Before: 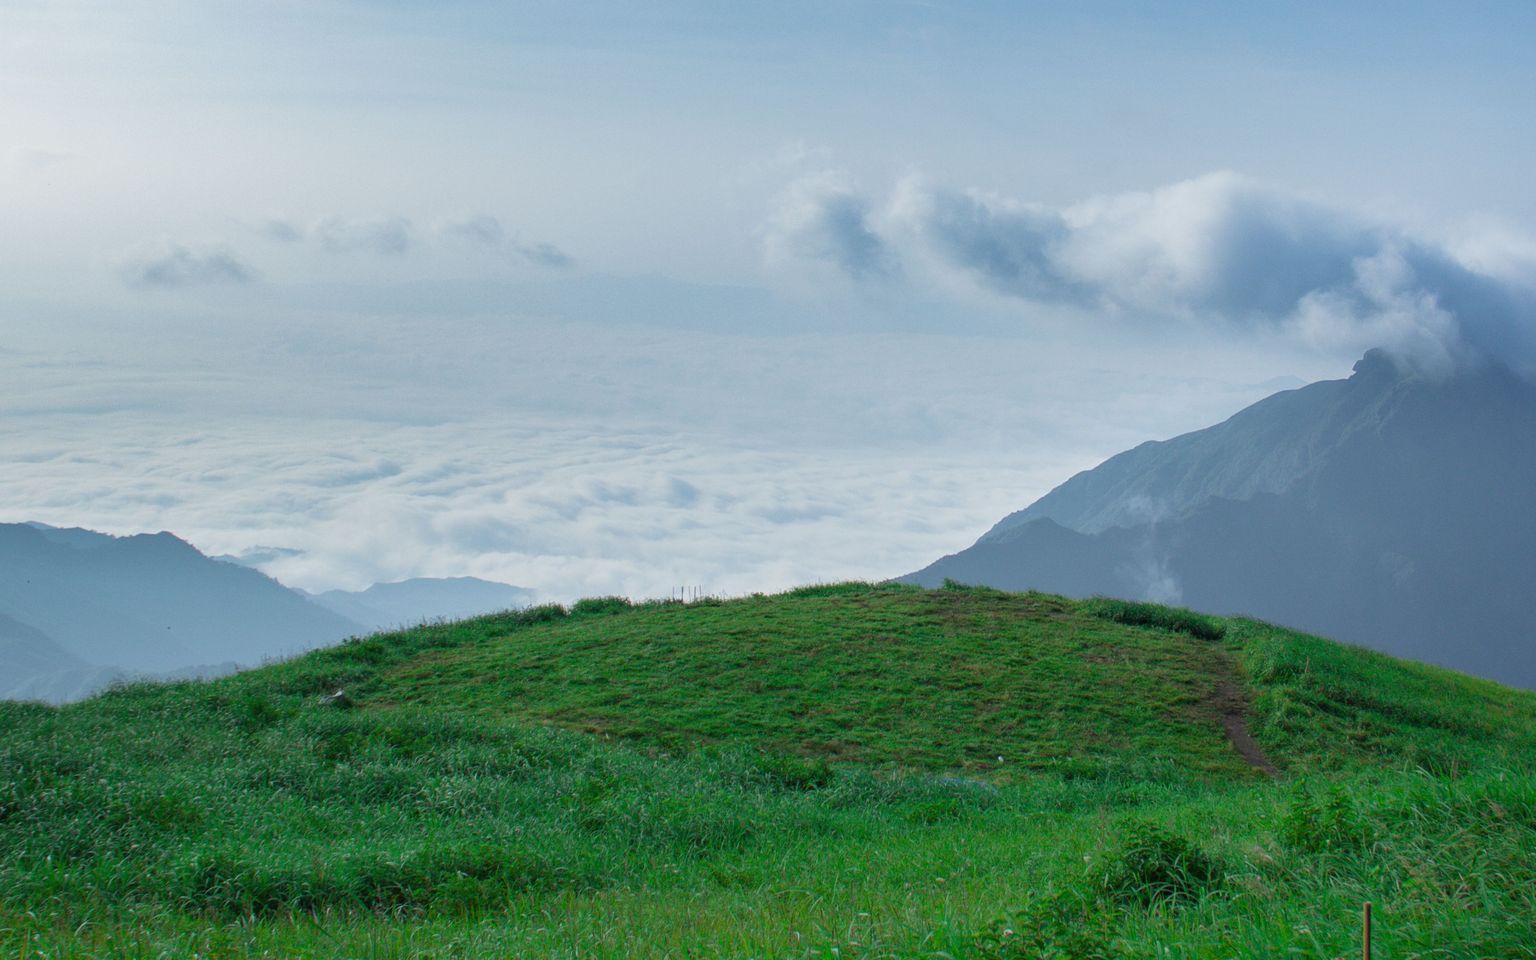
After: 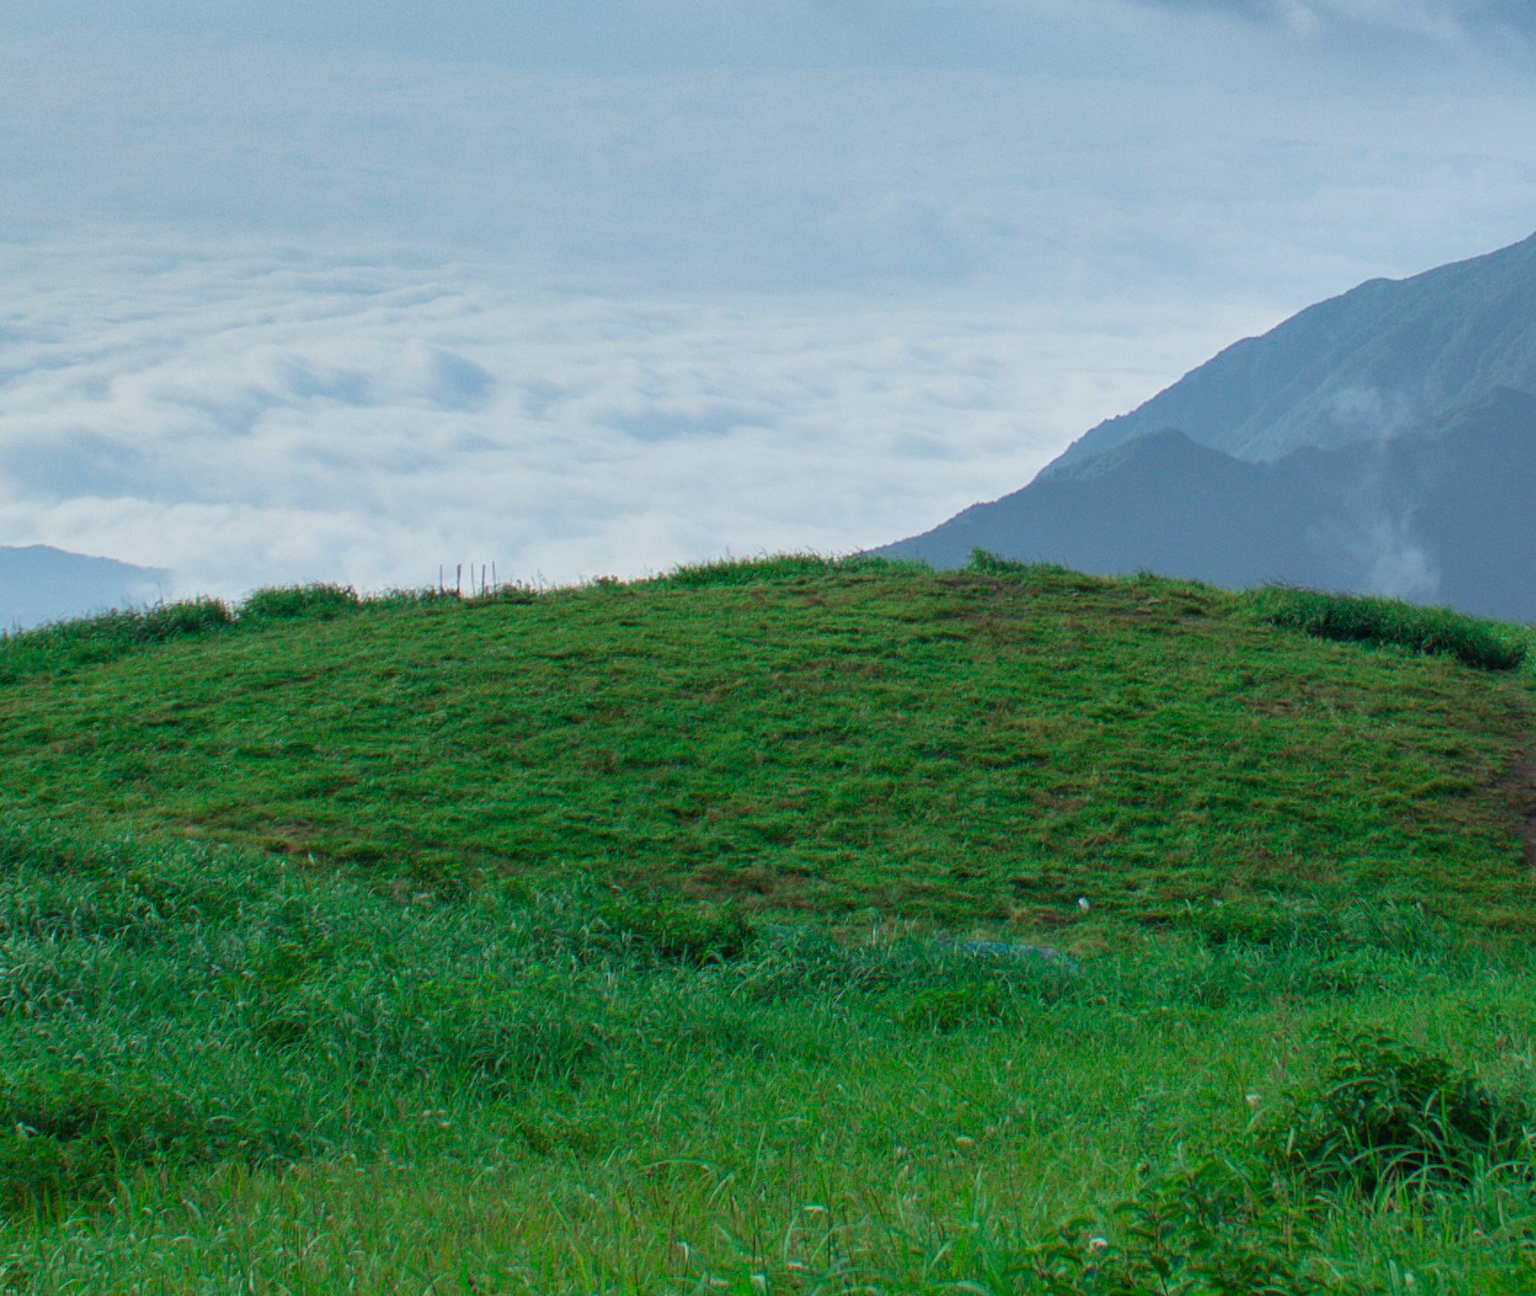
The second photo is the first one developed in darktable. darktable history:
crop and rotate: left 29.237%, top 31.152%, right 19.807%
velvia: on, module defaults
